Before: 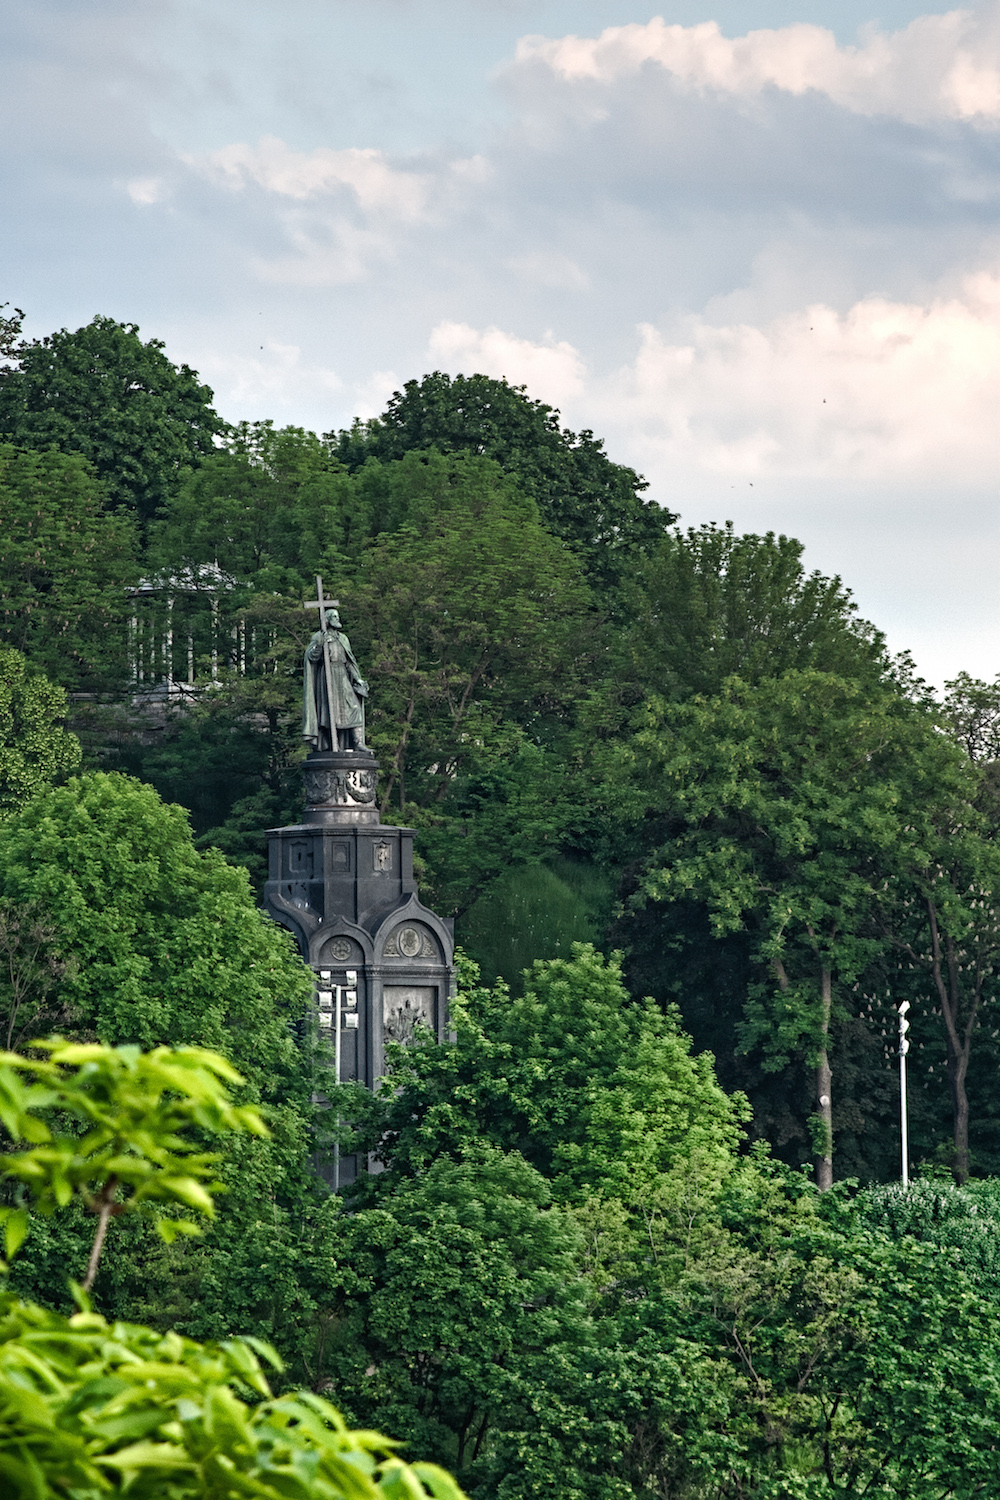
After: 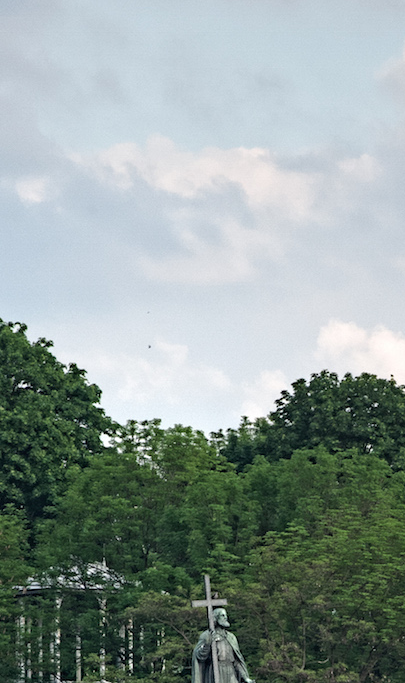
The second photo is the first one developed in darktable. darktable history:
crop and rotate: left 11.237%, top 0.116%, right 48.247%, bottom 54.287%
